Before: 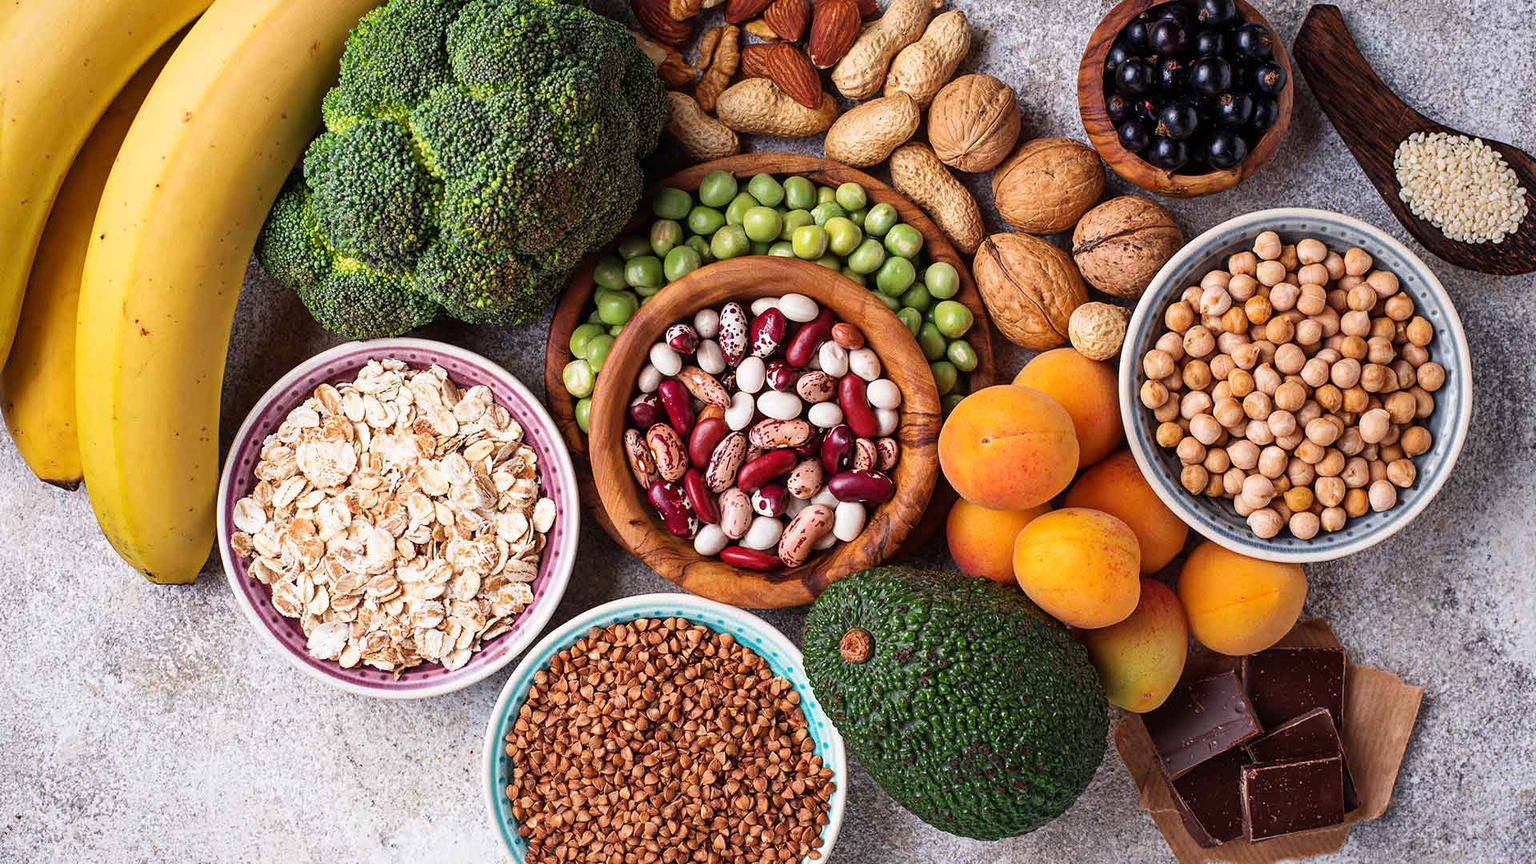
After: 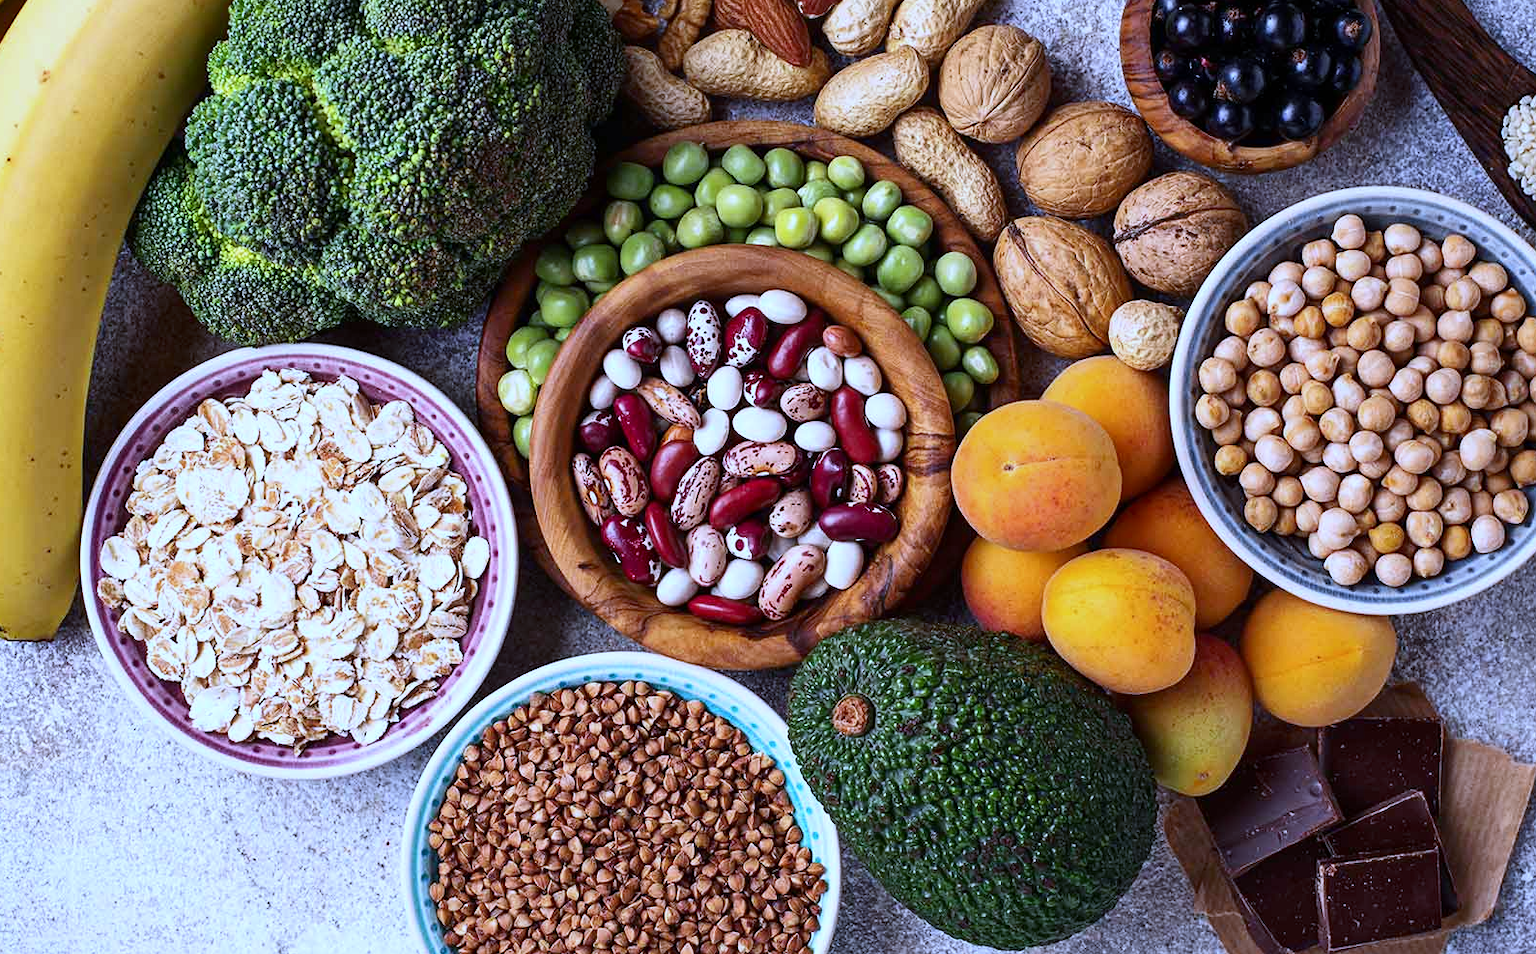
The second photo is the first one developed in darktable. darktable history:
contrast brightness saturation: contrast 0.14
crop: left 9.807%, top 6.259%, right 7.334%, bottom 2.177%
white balance: red 0.871, blue 1.249
